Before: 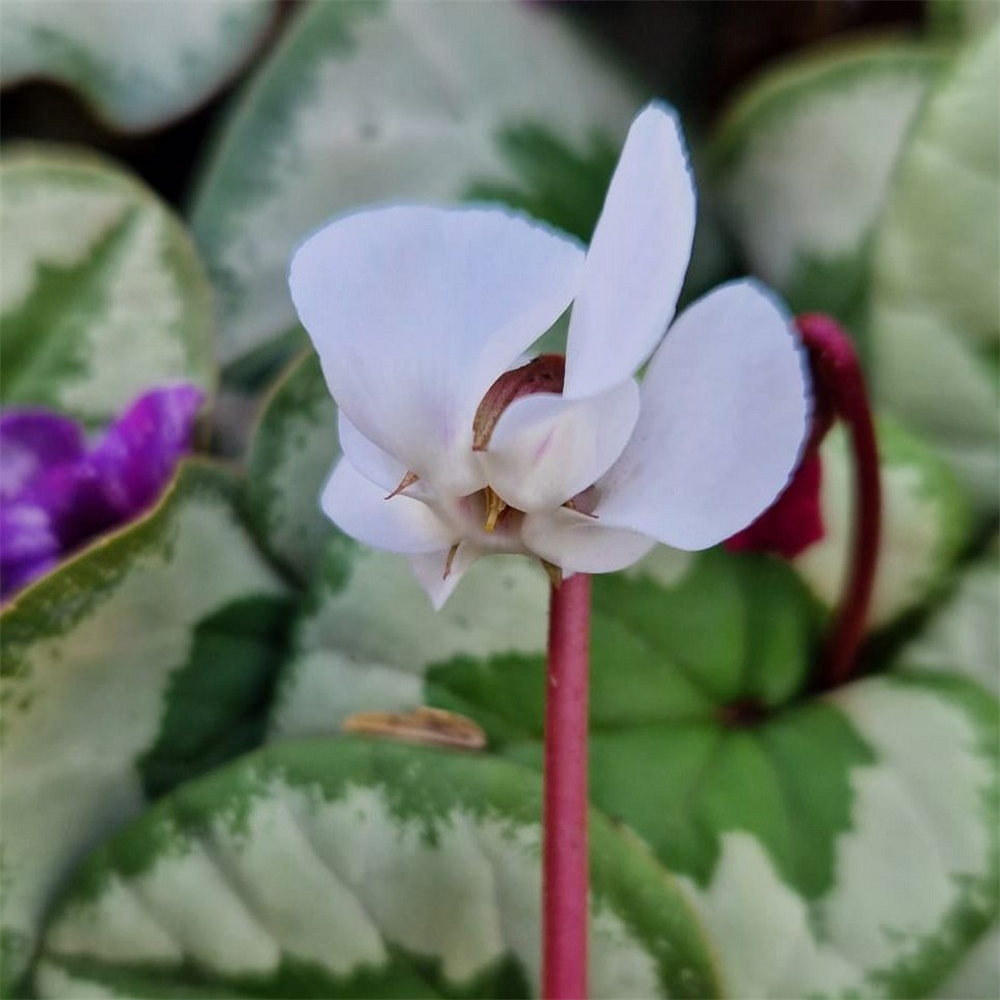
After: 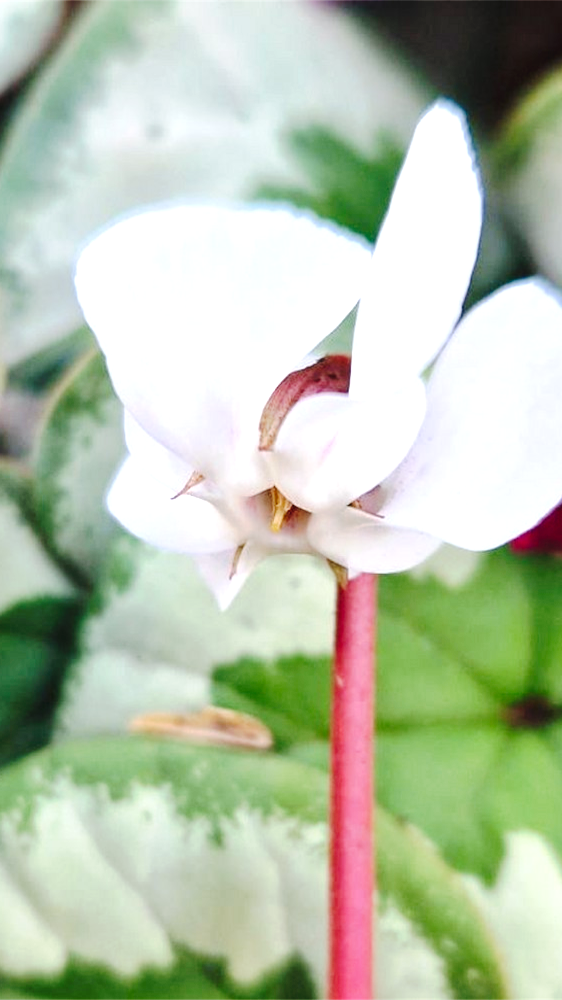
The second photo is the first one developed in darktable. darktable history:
tone curve: curves: ch0 [(0, 0) (0.003, 0.039) (0.011, 0.041) (0.025, 0.048) (0.044, 0.065) (0.069, 0.084) (0.1, 0.104) (0.136, 0.137) (0.177, 0.19) (0.224, 0.245) (0.277, 0.32) (0.335, 0.409) (0.399, 0.496) (0.468, 0.58) (0.543, 0.656) (0.623, 0.733) (0.709, 0.796) (0.801, 0.852) (0.898, 0.93) (1, 1)], preserve colors none
crop: left 21.496%, right 22.254%
exposure: black level correction 0, exposure 1.2 EV, compensate exposure bias true, compensate highlight preservation false
